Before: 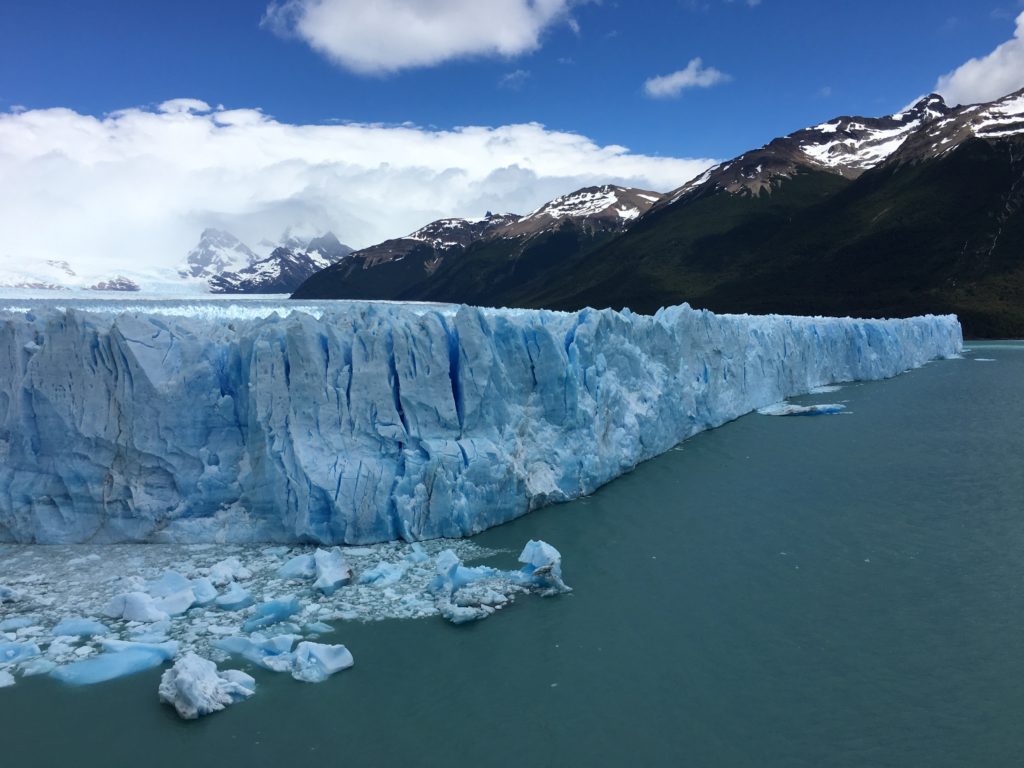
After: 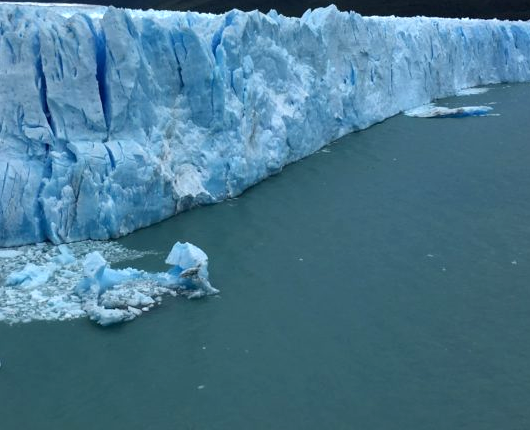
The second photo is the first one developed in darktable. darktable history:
exposure: black level correction 0.001, exposure 0.5 EV, compensate exposure bias true, compensate highlight preservation false
crop: left 34.479%, top 38.822%, right 13.718%, bottom 5.172%
